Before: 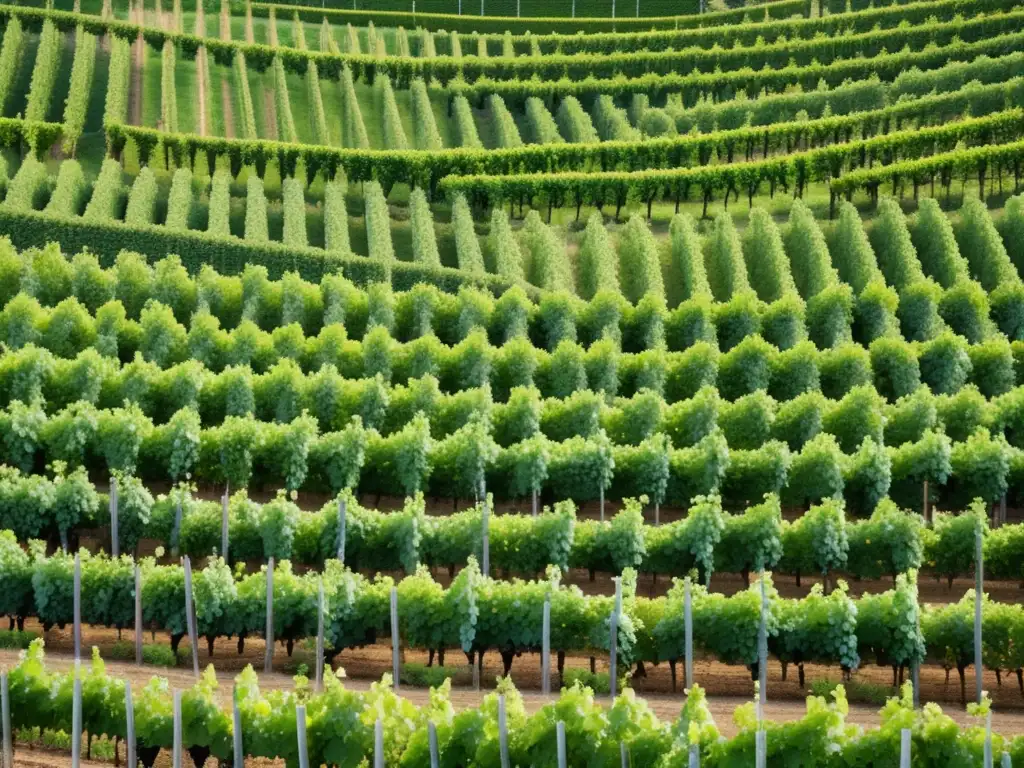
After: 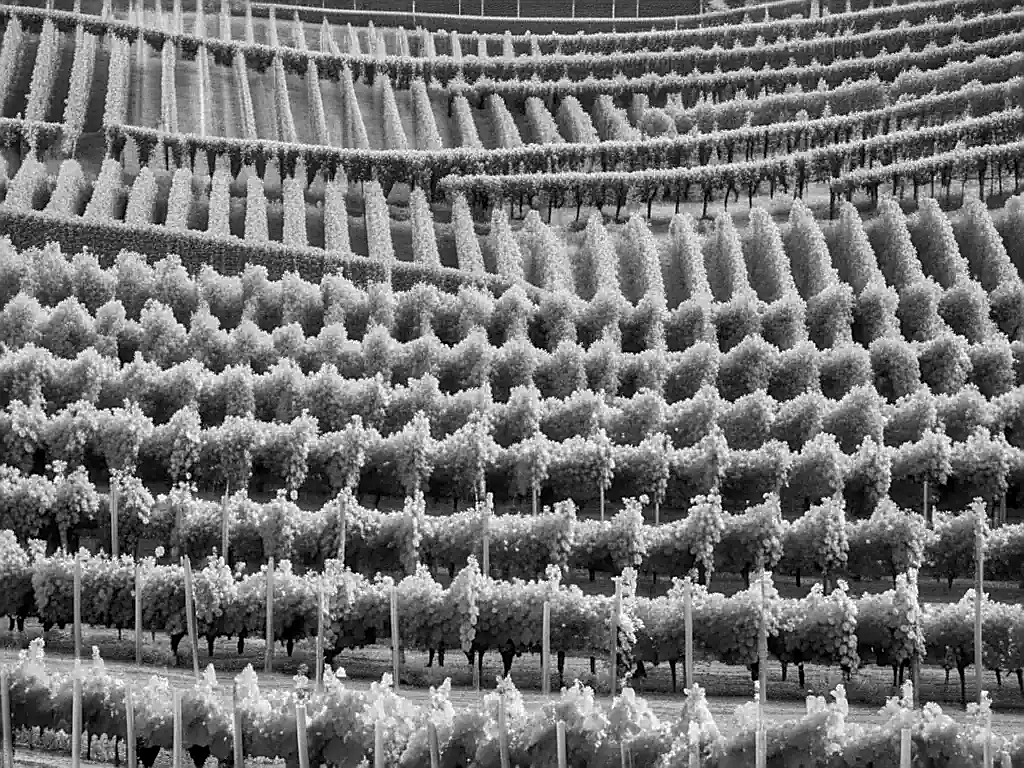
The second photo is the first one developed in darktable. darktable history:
local contrast: highlights 55%, shadows 52%, detail 130%, midtone range 0.452
monochrome: a -3.63, b -0.465
sharpen: radius 1.4, amount 1.25, threshold 0.7
